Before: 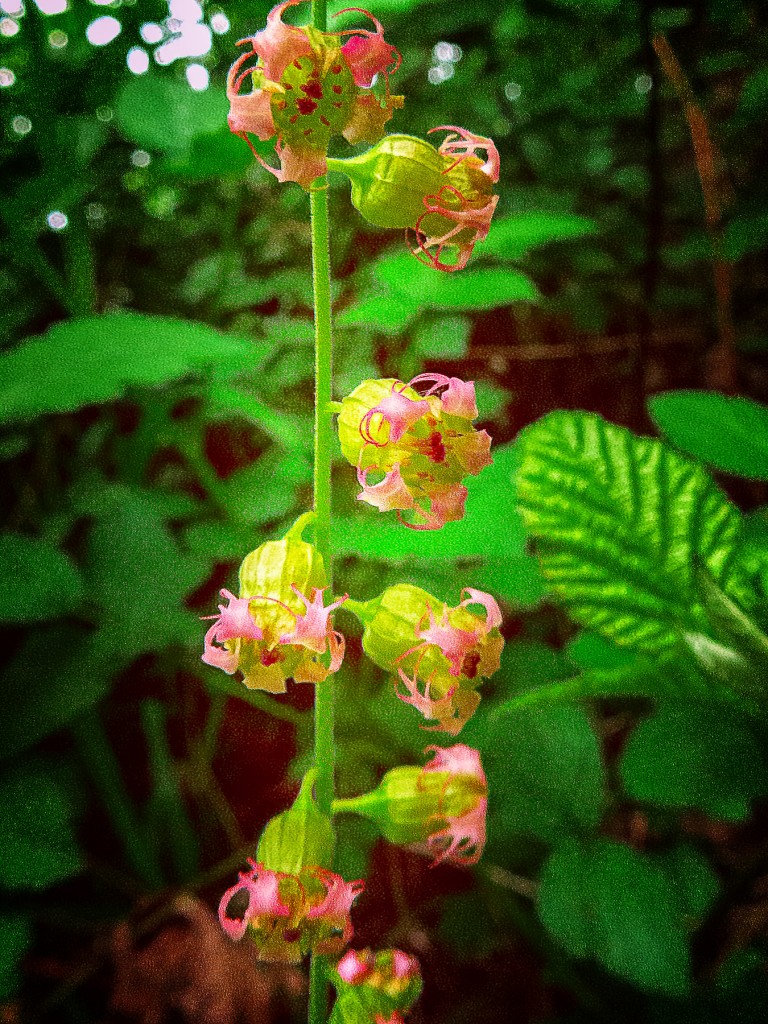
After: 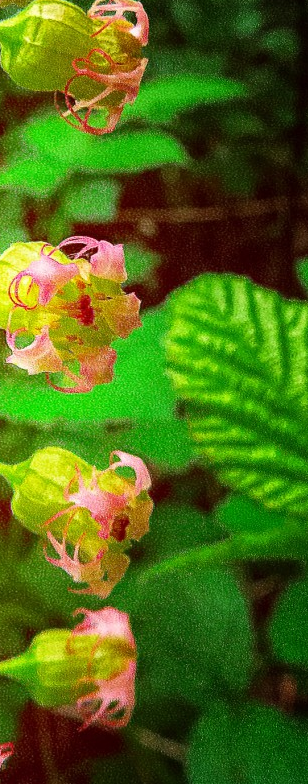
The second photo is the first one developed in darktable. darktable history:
crop: left 45.721%, top 13.393%, right 14.118%, bottom 10.01%
white balance: emerald 1
